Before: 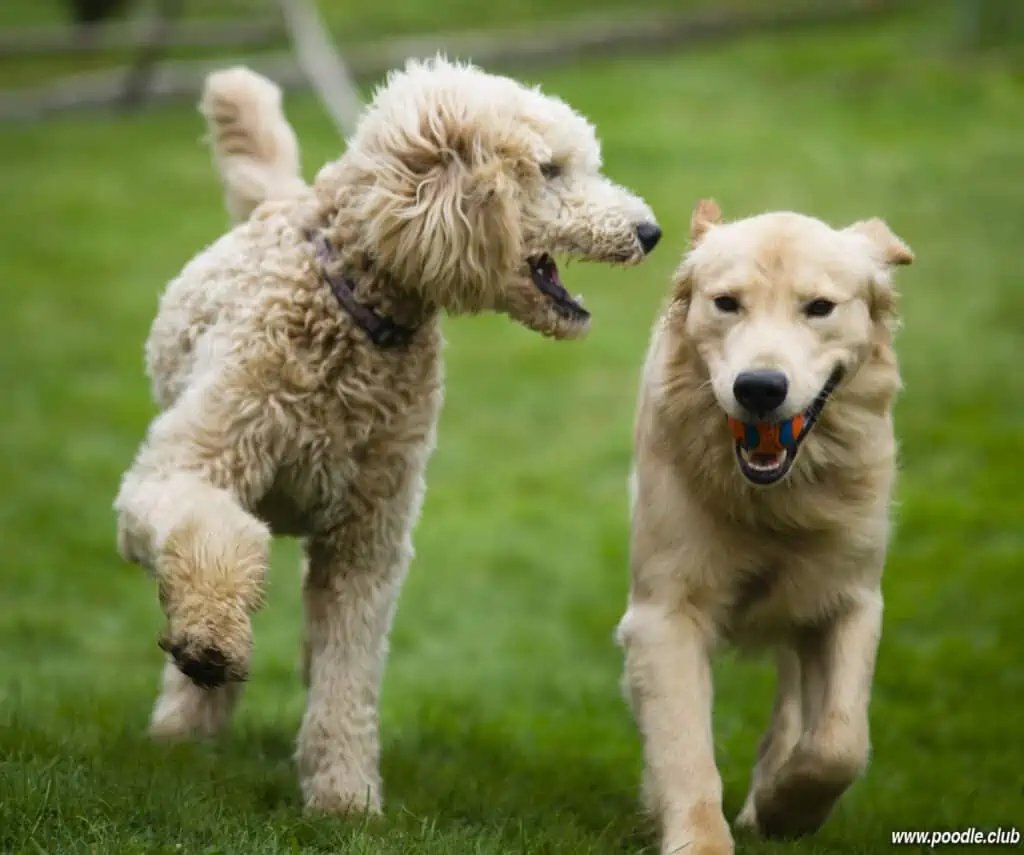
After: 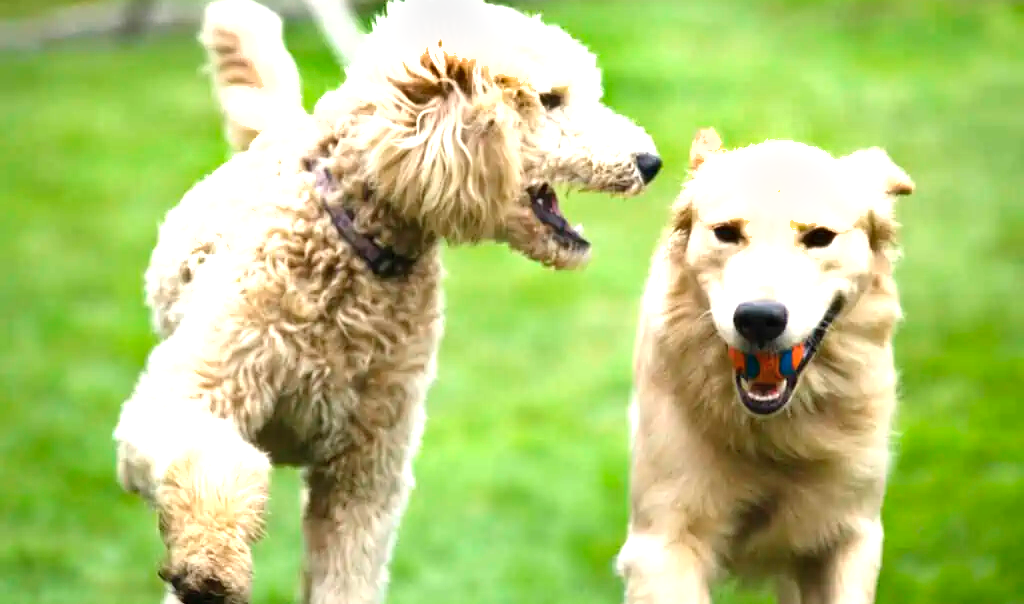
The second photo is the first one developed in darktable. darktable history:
shadows and highlights: radius 44.78, white point adjustment 6.64, compress 79.65%, highlights color adjustment 78.42%, soften with gaussian
exposure: black level correction 0, exposure 1.1 EV, compensate highlight preservation false
crop and rotate: top 8.293%, bottom 20.996%
